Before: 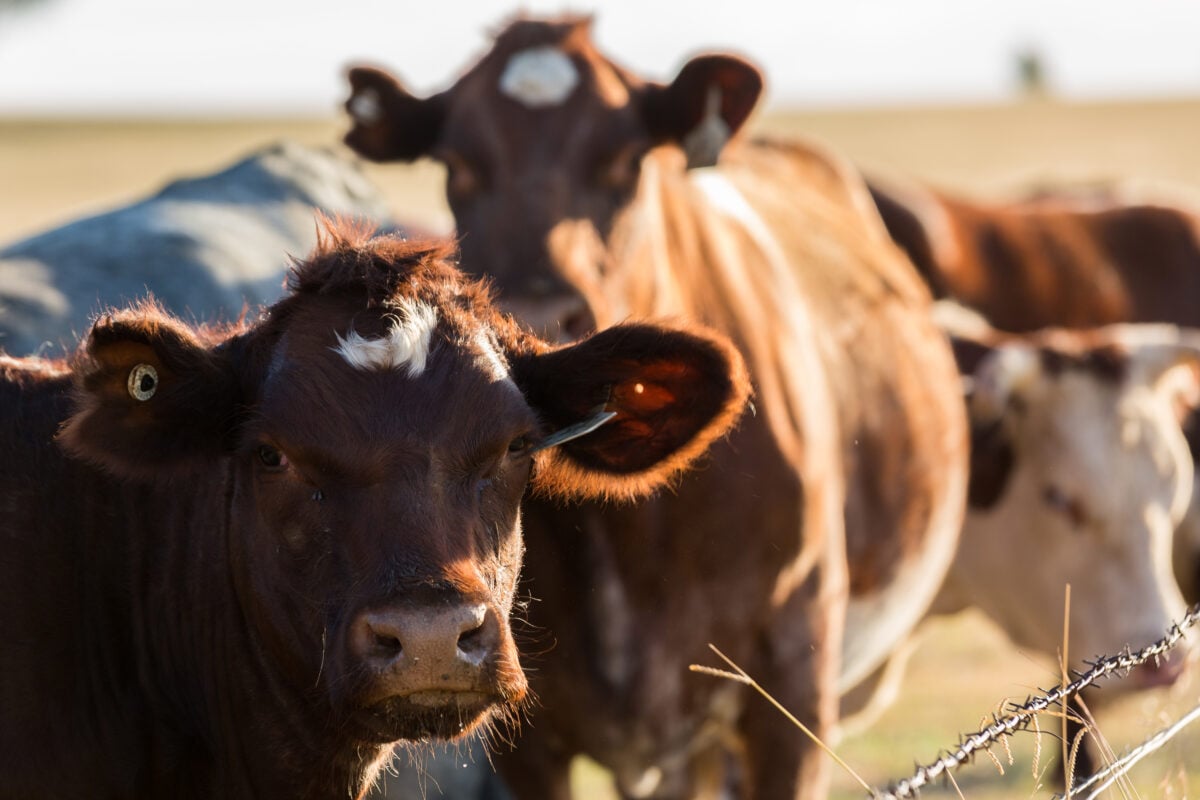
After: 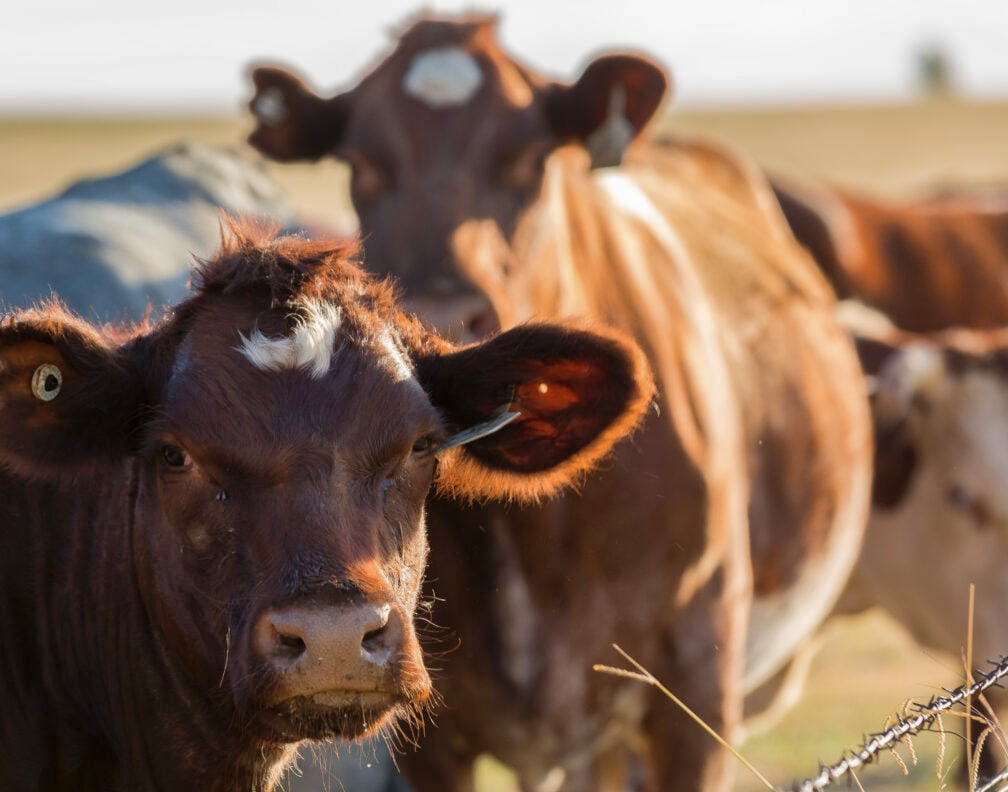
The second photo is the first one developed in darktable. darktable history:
shadows and highlights: on, module defaults
crop: left 8.026%, right 7.374%
